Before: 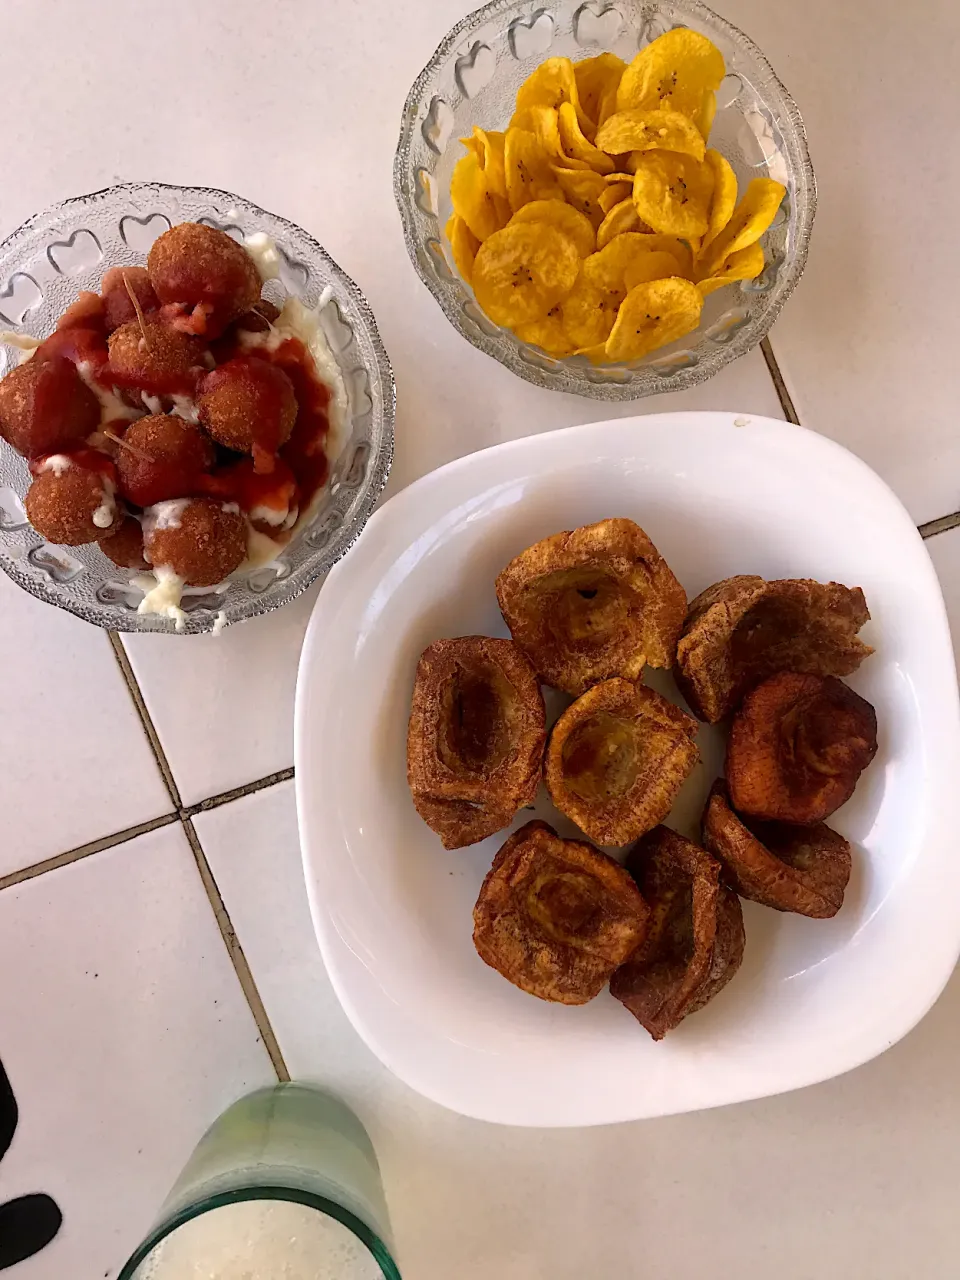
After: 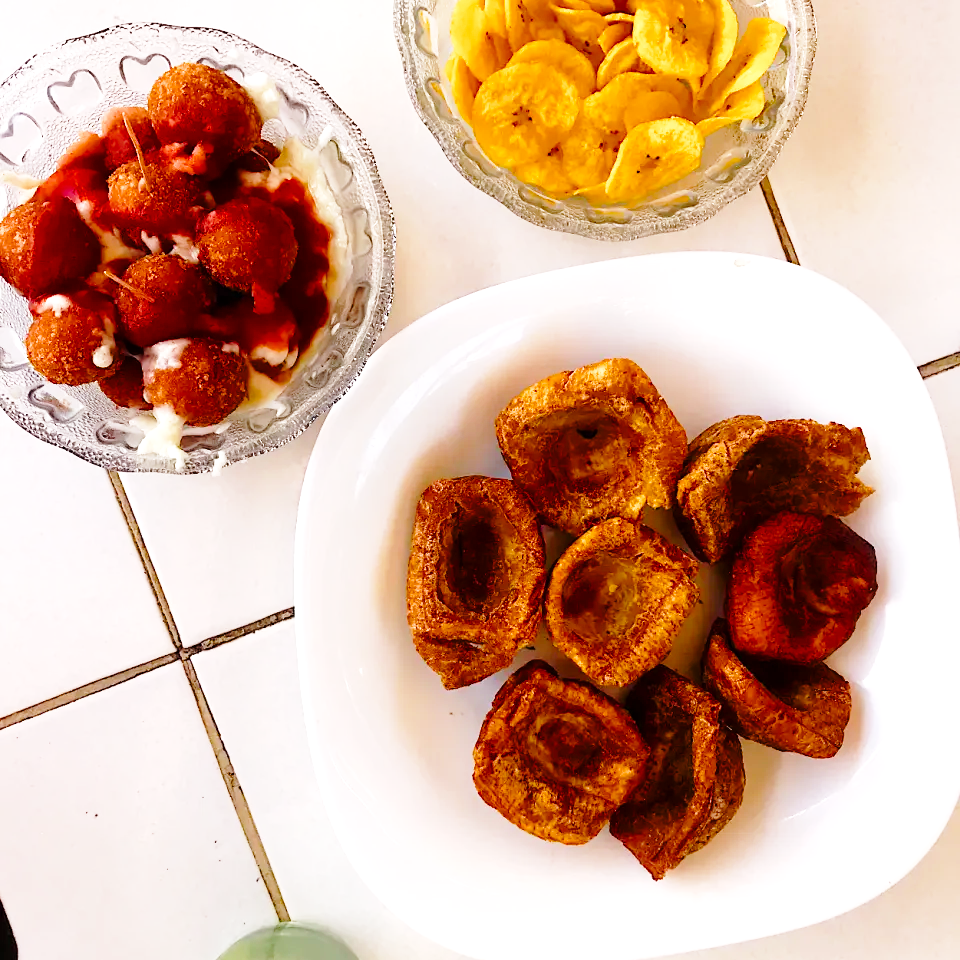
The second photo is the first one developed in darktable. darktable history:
crop and rotate: top 12.5%, bottom 12.5%
color balance rgb: perceptual saturation grading › global saturation 25%, perceptual saturation grading › highlights -50%, perceptual saturation grading › shadows 30%, perceptual brilliance grading › global brilliance 12%, global vibrance 20%
base curve: curves: ch0 [(0, 0) (0.028, 0.03) (0.121, 0.232) (0.46, 0.748) (0.859, 0.968) (1, 1)], preserve colors none
